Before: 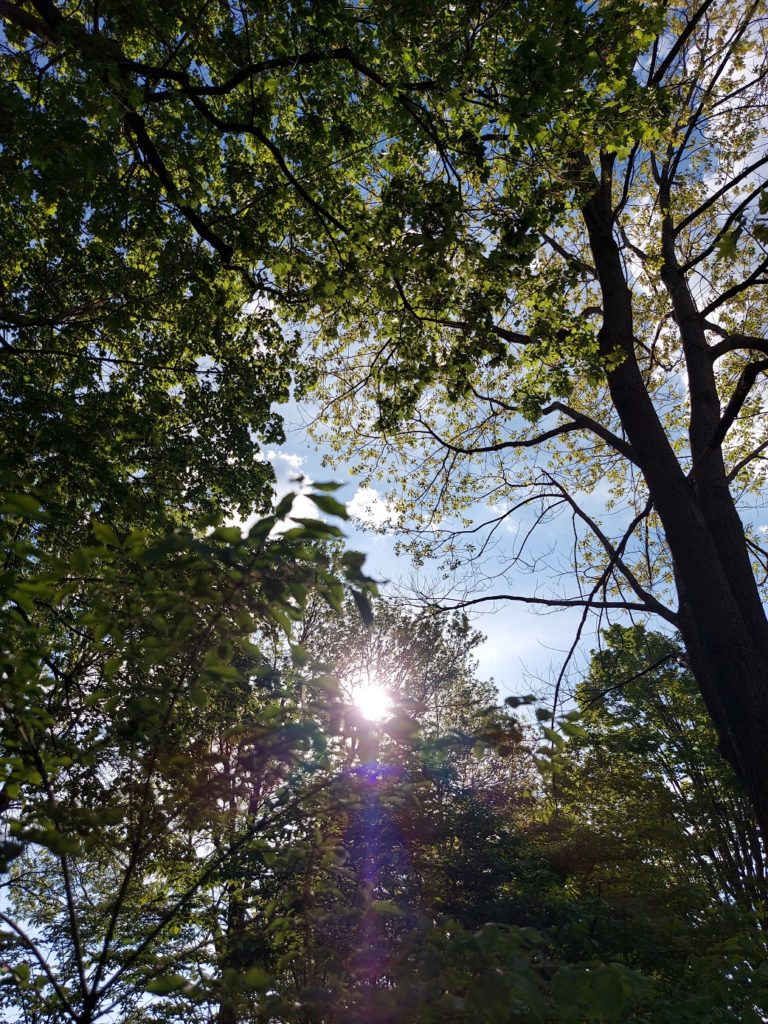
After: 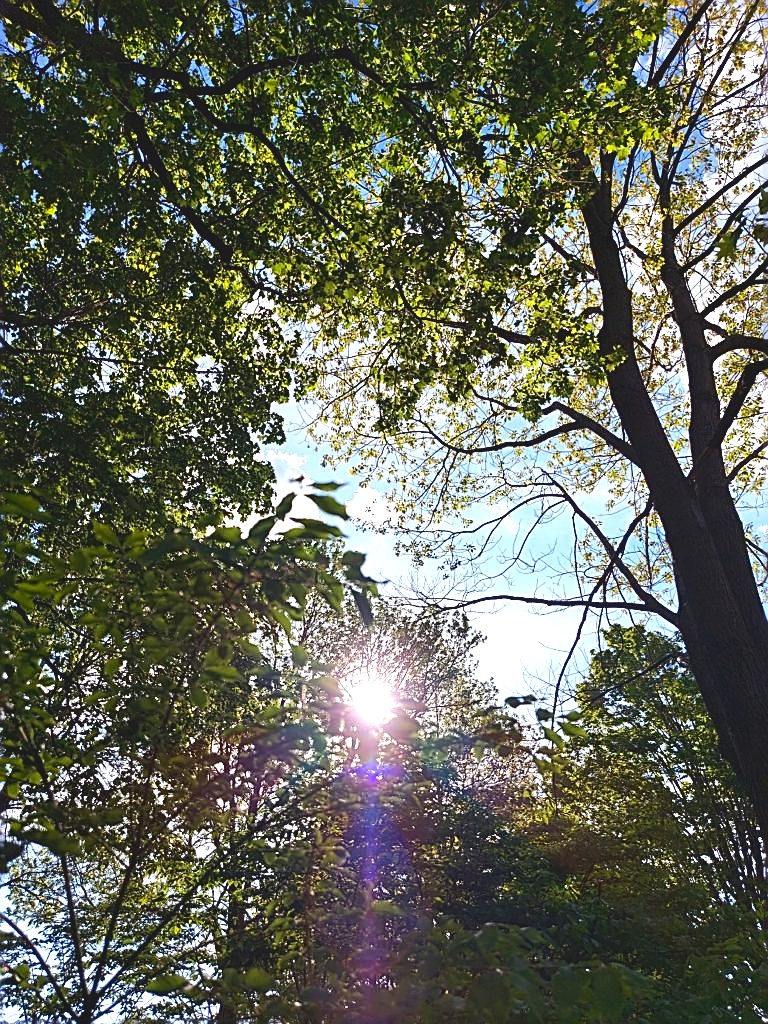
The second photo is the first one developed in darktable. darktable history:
exposure: black level correction 0, exposure 0.7 EV, compensate exposure bias true, compensate highlight preservation false
tone equalizer: -8 EV -0.417 EV, -7 EV -0.389 EV, -6 EV -0.333 EV, -5 EV -0.222 EV, -3 EV 0.222 EV, -2 EV 0.333 EV, -1 EV 0.389 EV, +0 EV 0.417 EV, edges refinement/feathering 500, mask exposure compensation -1.57 EV, preserve details no
sharpen: amount 0.901
contrast brightness saturation: contrast -0.19, saturation 0.19
